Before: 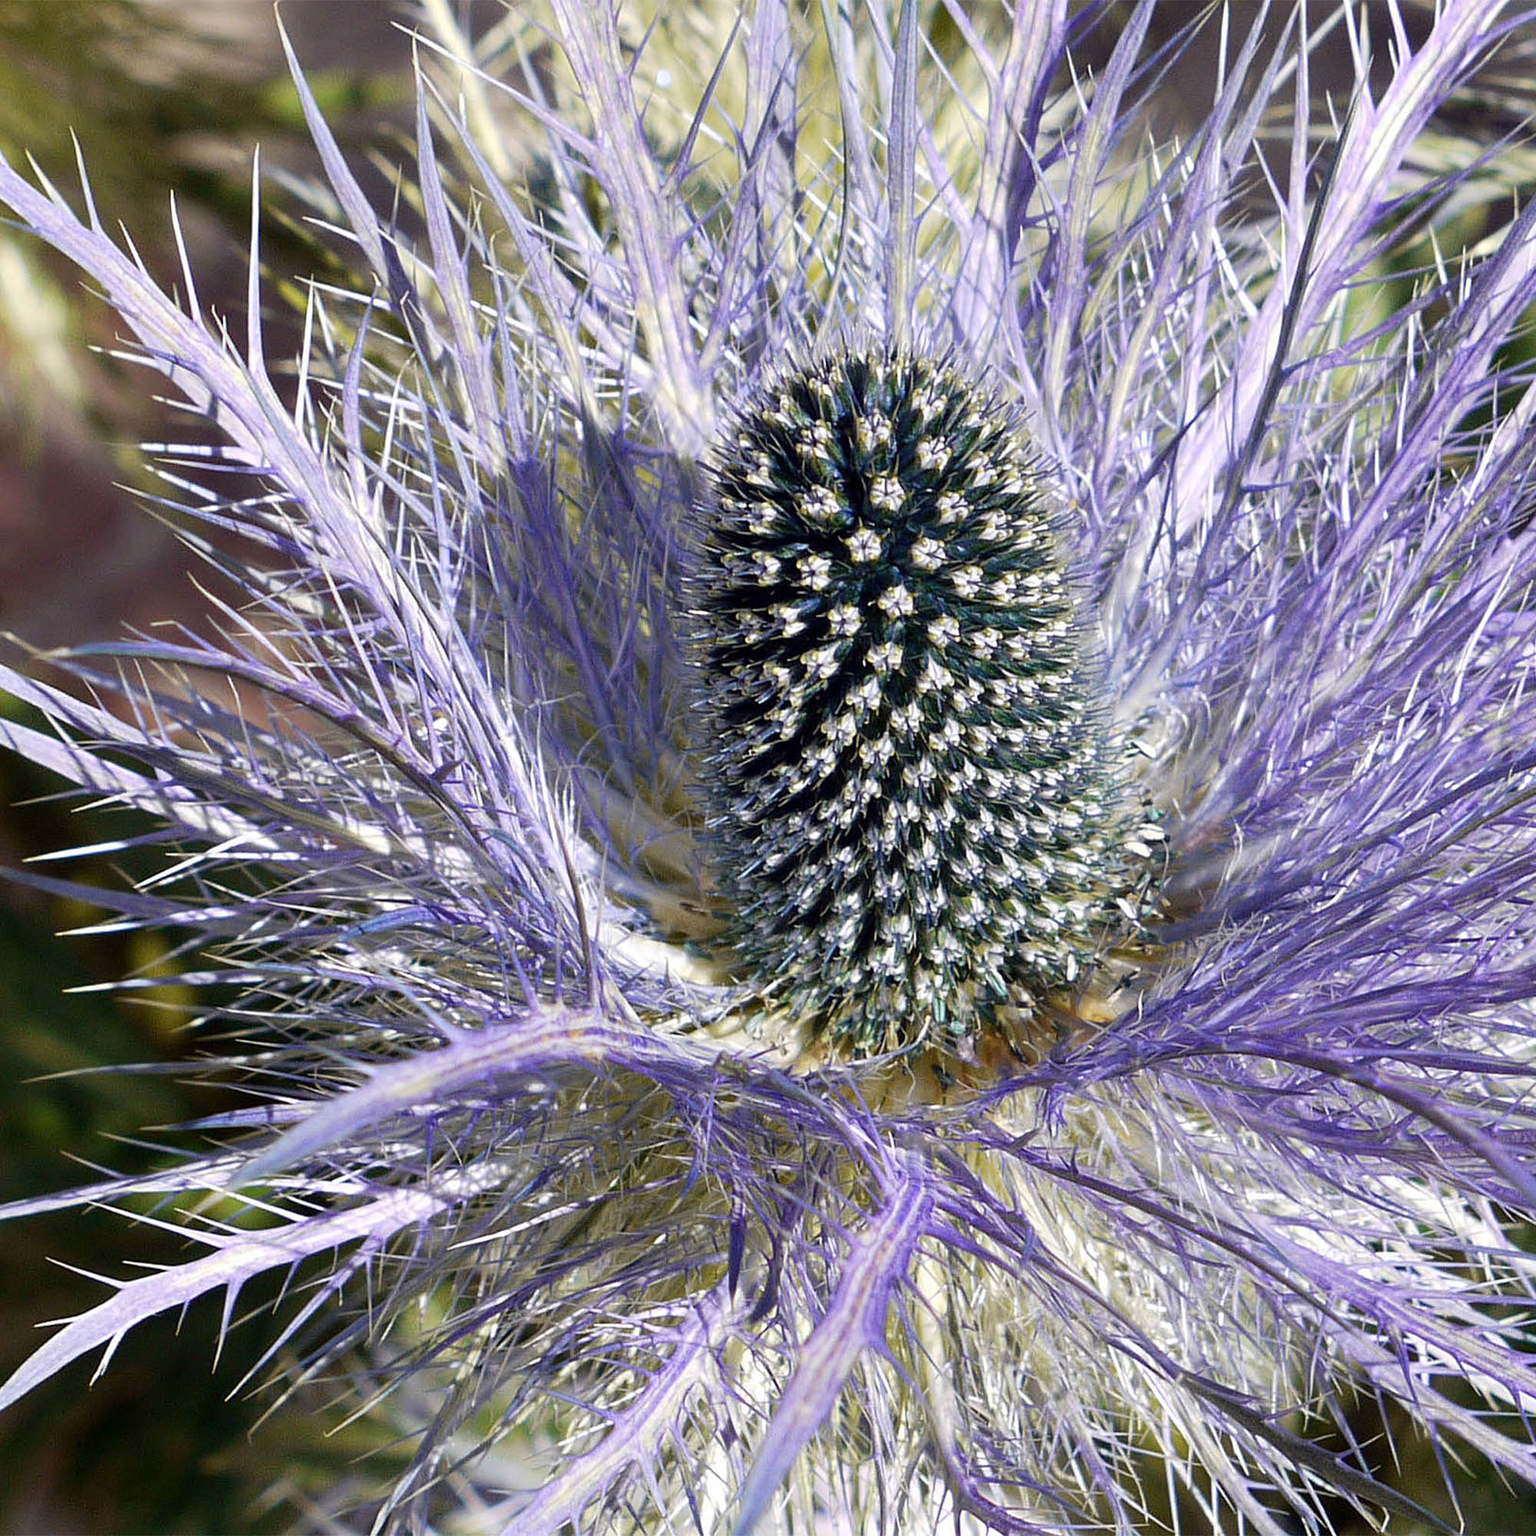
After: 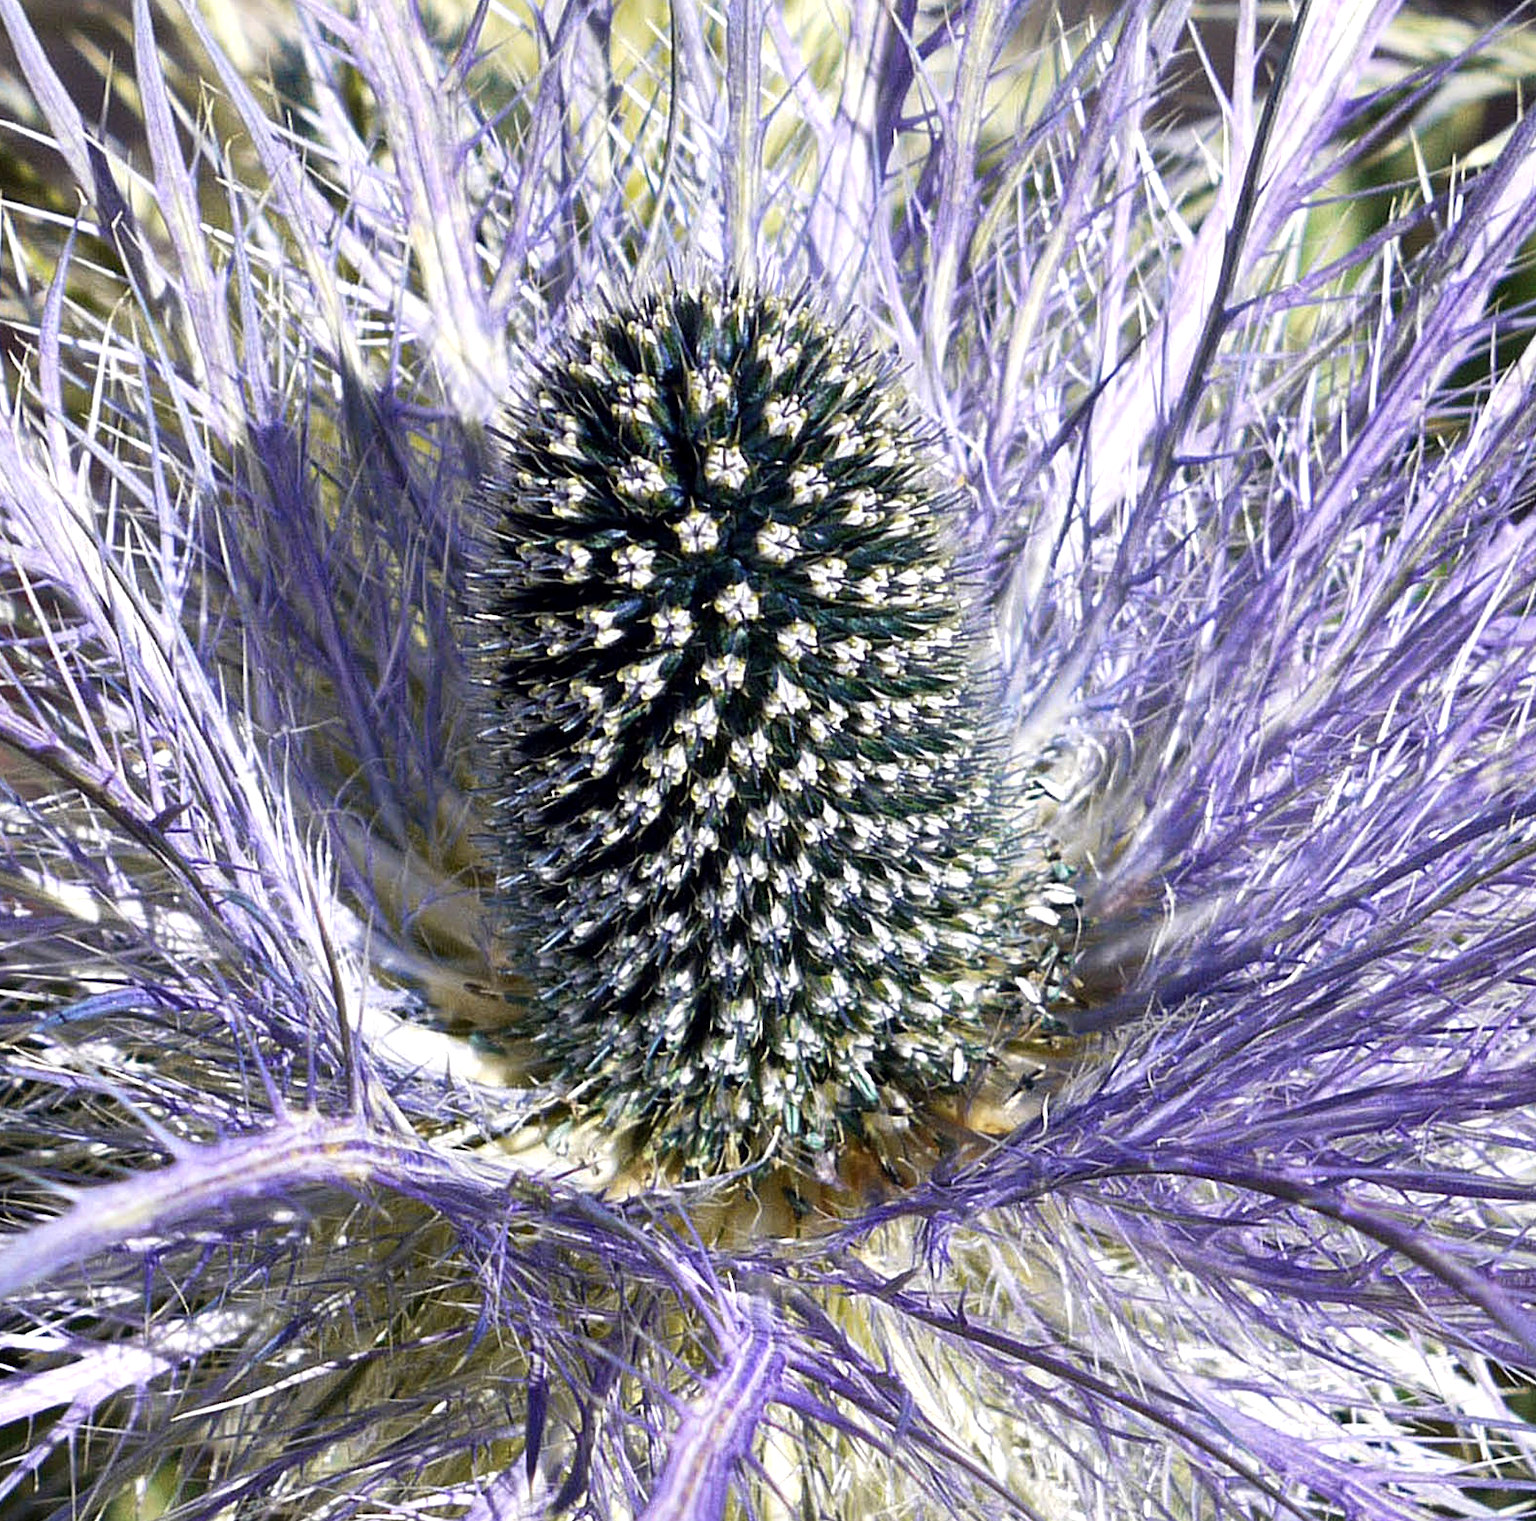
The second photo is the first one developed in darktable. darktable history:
tone equalizer: -8 EV -0.001 EV, -7 EV 0.003 EV, -6 EV -0.003 EV, -5 EV -0.003 EV, -4 EV -0.056 EV, -3 EV -0.215 EV, -2 EV -0.264 EV, -1 EV 0.115 EV, +0 EV 0.311 EV, smoothing diameter 24.99%, edges refinement/feathering 7.13, preserve details guided filter
crop and rotate: left 20.306%, top 8.057%, right 0.403%, bottom 13.397%
local contrast: mode bilateral grid, contrast 21, coarseness 50, detail 119%, midtone range 0.2
